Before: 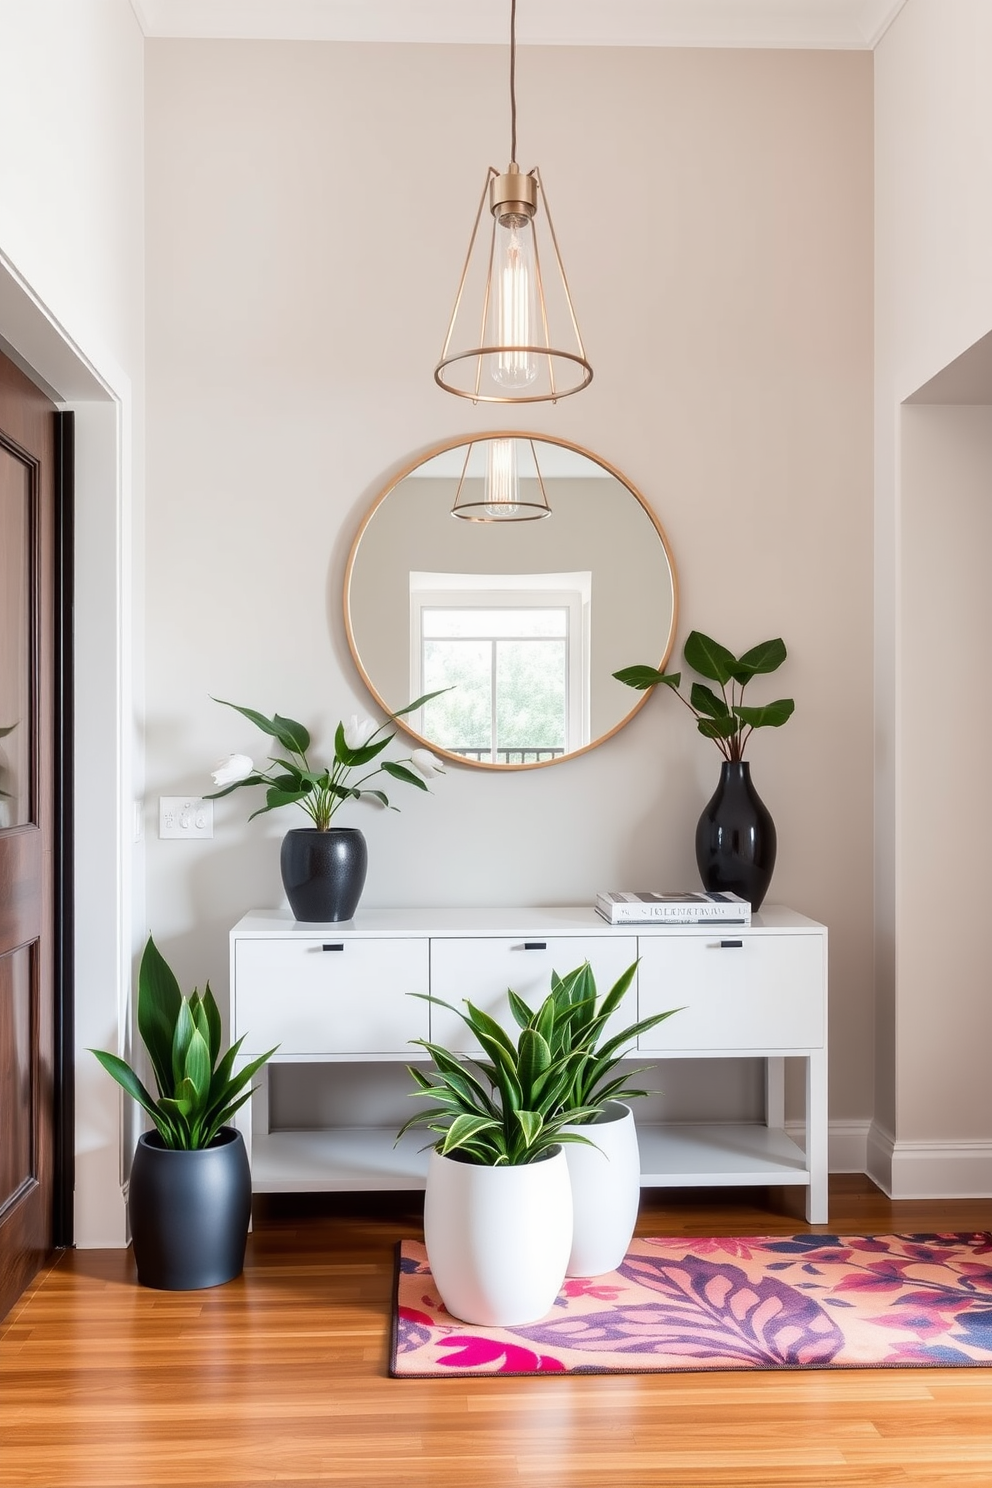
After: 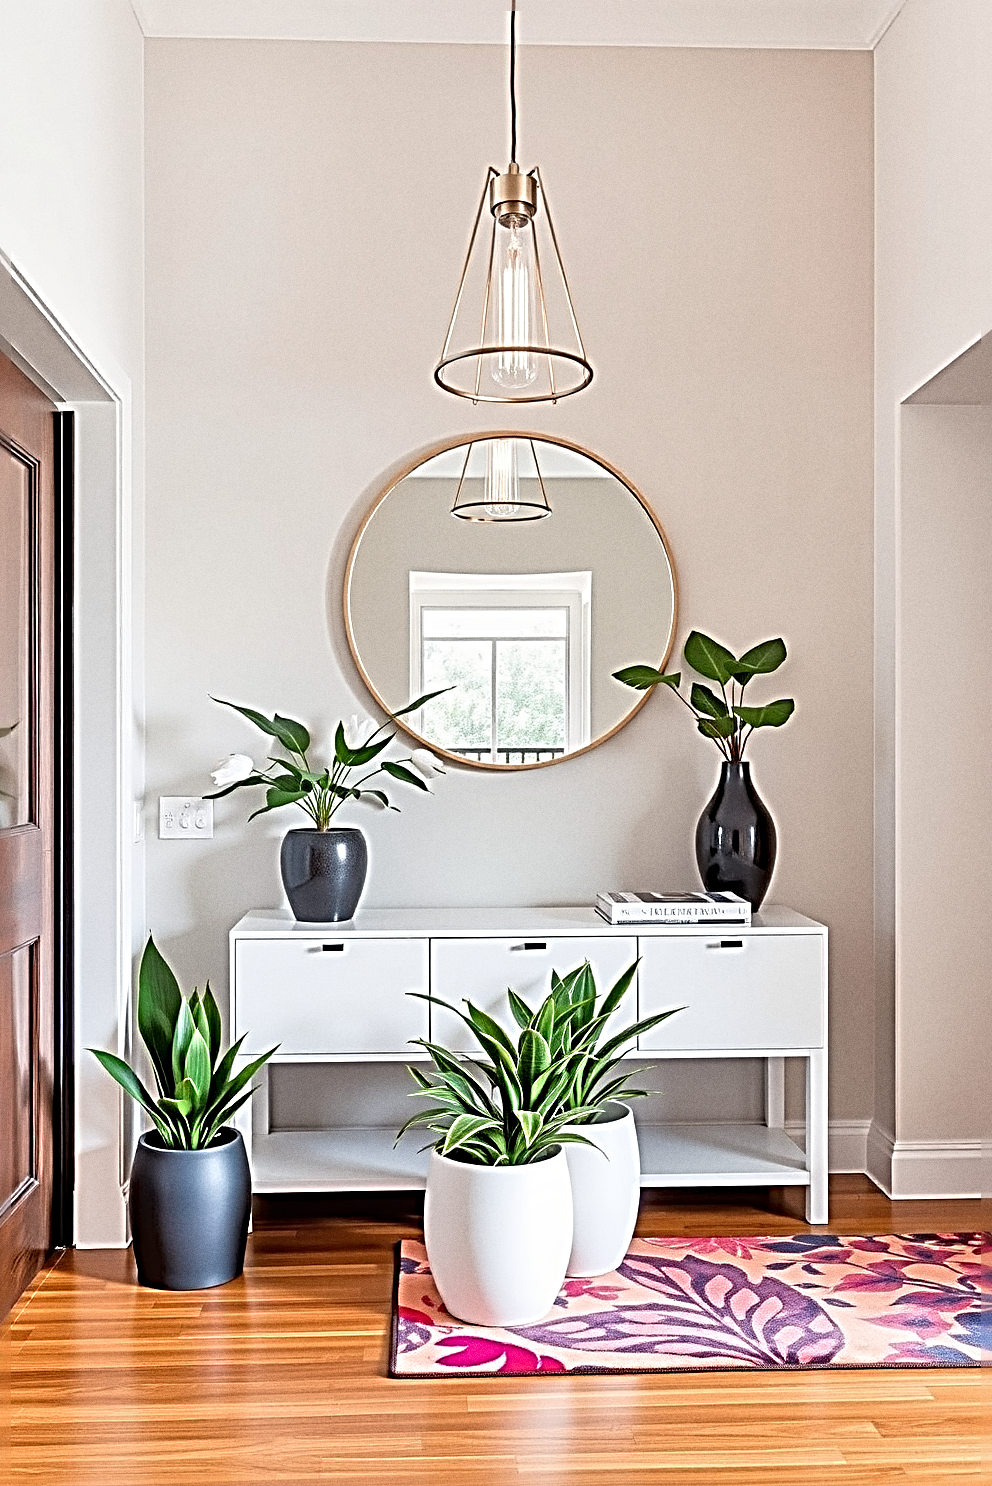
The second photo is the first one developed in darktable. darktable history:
tone equalizer: -7 EV 0.15 EV, -6 EV 0.6 EV, -5 EV 1.15 EV, -4 EV 1.33 EV, -3 EV 1.15 EV, -2 EV 0.6 EV, -1 EV 0.15 EV, mask exposure compensation -0.5 EV
sharpen: radius 4.001, amount 2
crop: bottom 0.071%
grain: coarseness 3.21 ISO
